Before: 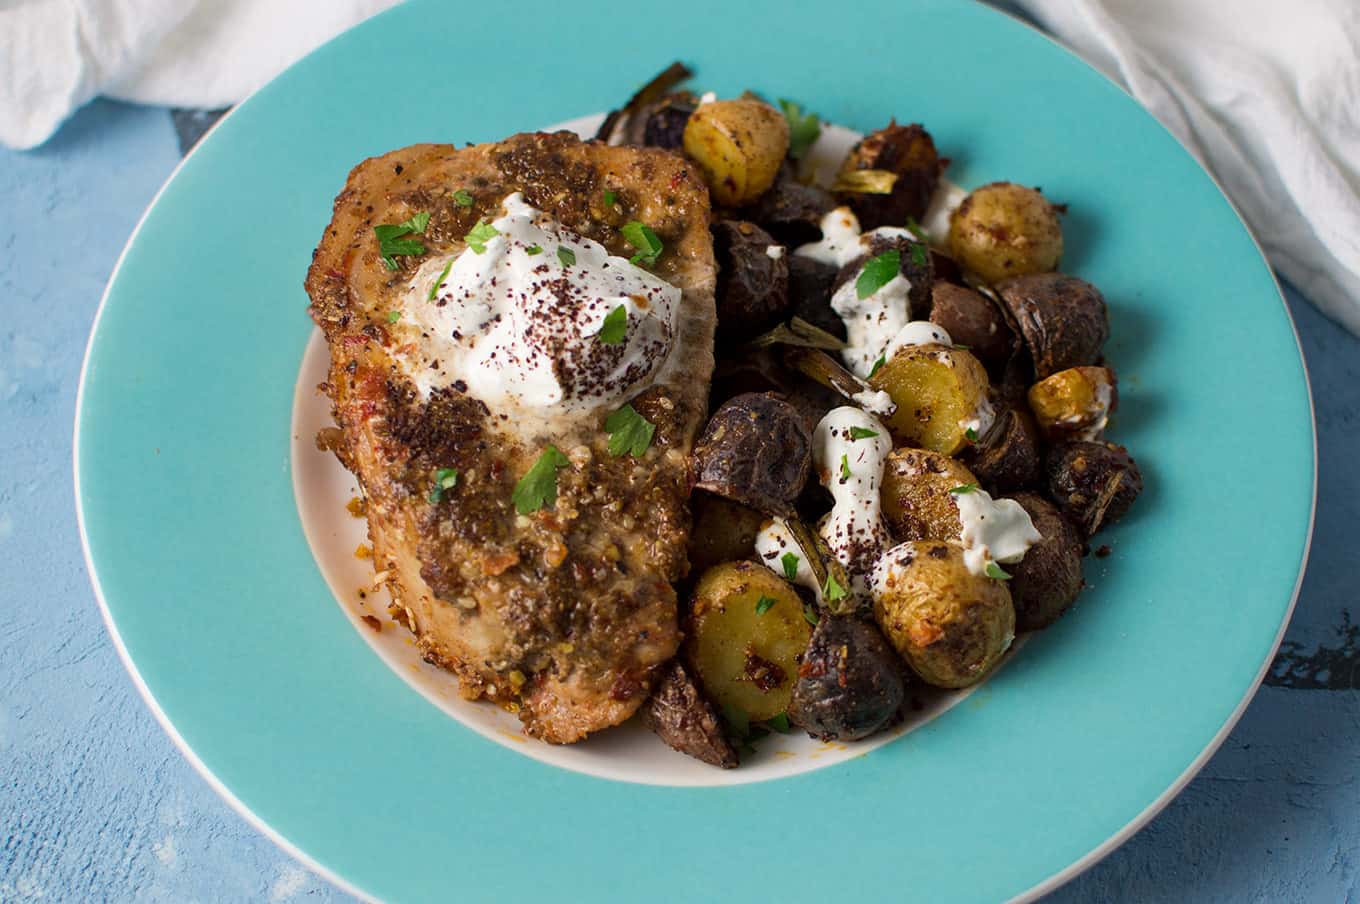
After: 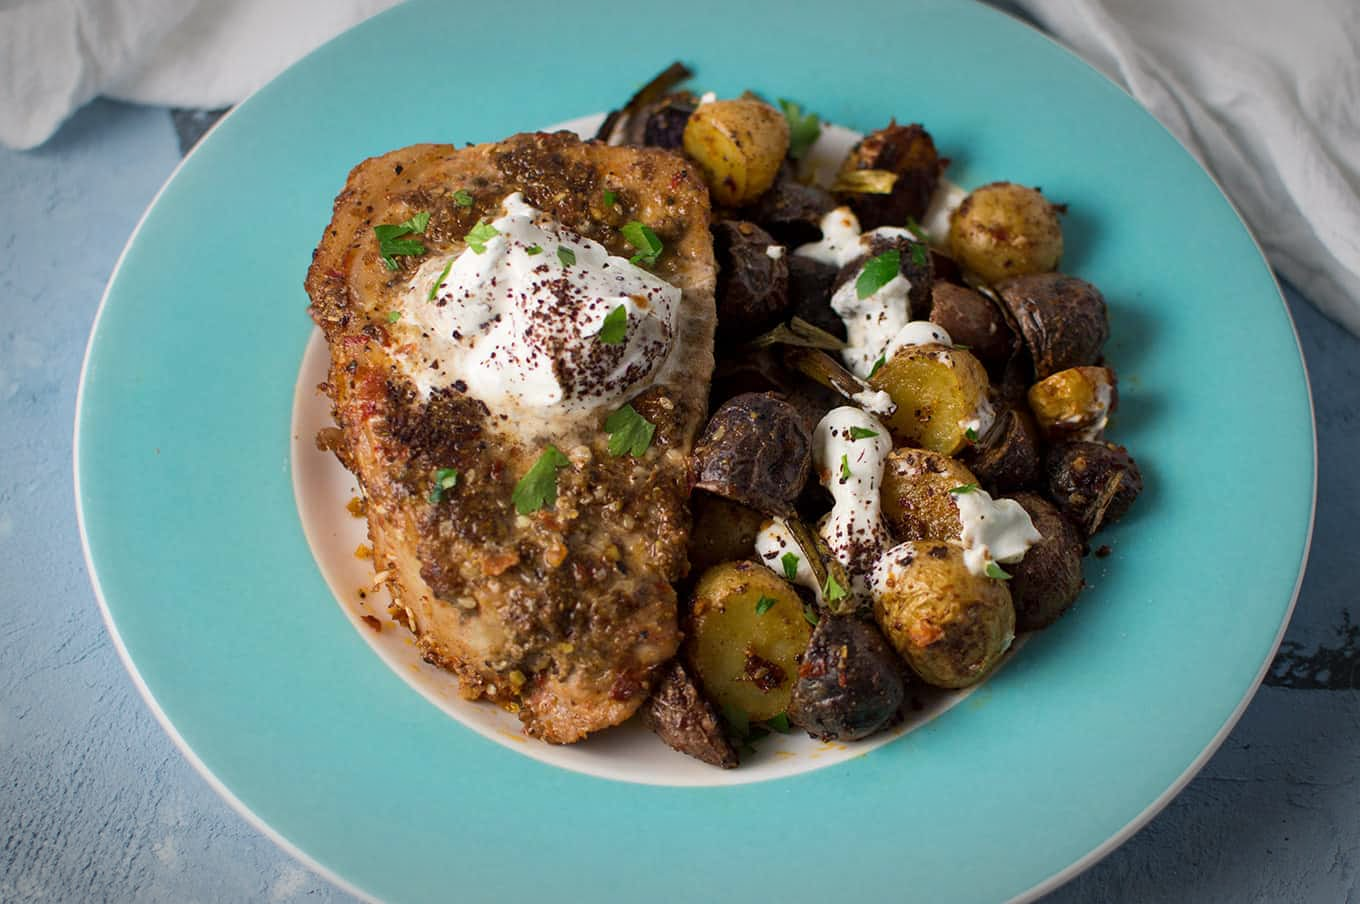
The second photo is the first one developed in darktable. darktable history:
base curve: curves: ch0 [(0, 0) (0.297, 0.298) (1, 1)], preserve colors none
vignetting: automatic ratio true
color correction: saturation 0.99
